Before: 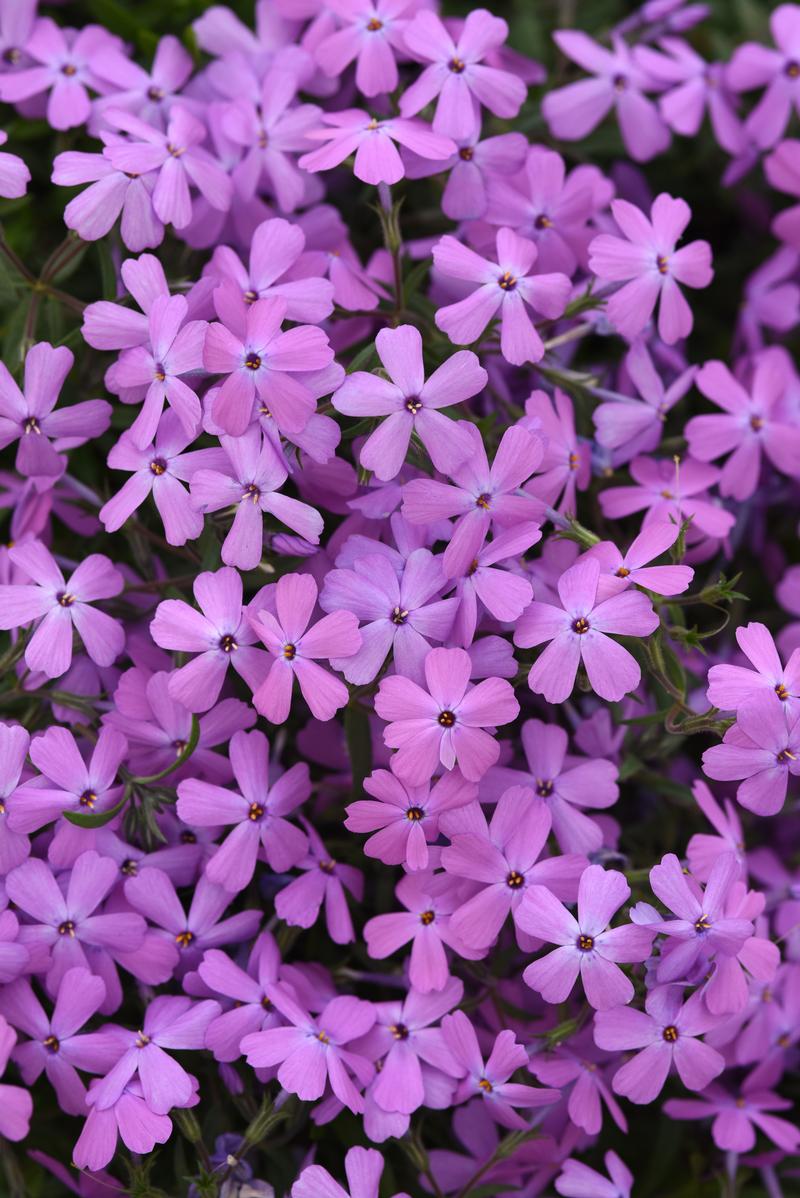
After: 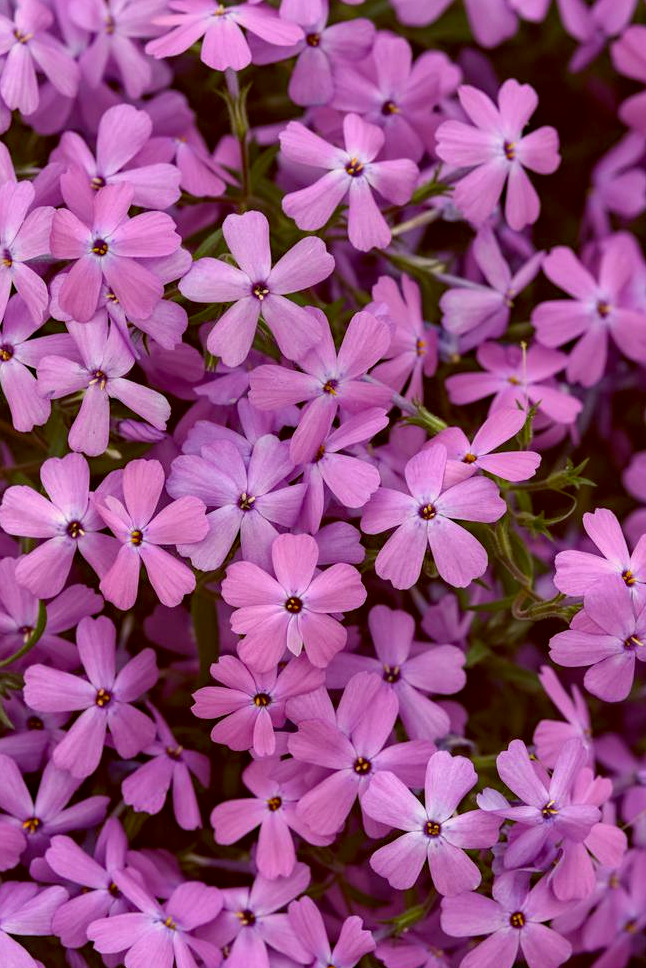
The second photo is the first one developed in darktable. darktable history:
exposure: compensate exposure bias true, compensate highlight preservation false
crop: left 19.159%, top 9.58%, bottom 9.58%
color balance: lift [1.001, 1.007, 1, 0.993], gamma [1.023, 1.026, 1.01, 0.974], gain [0.964, 1.059, 1.073, 0.927]
local contrast: on, module defaults
haze removal: compatibility mode true, adaptive false
